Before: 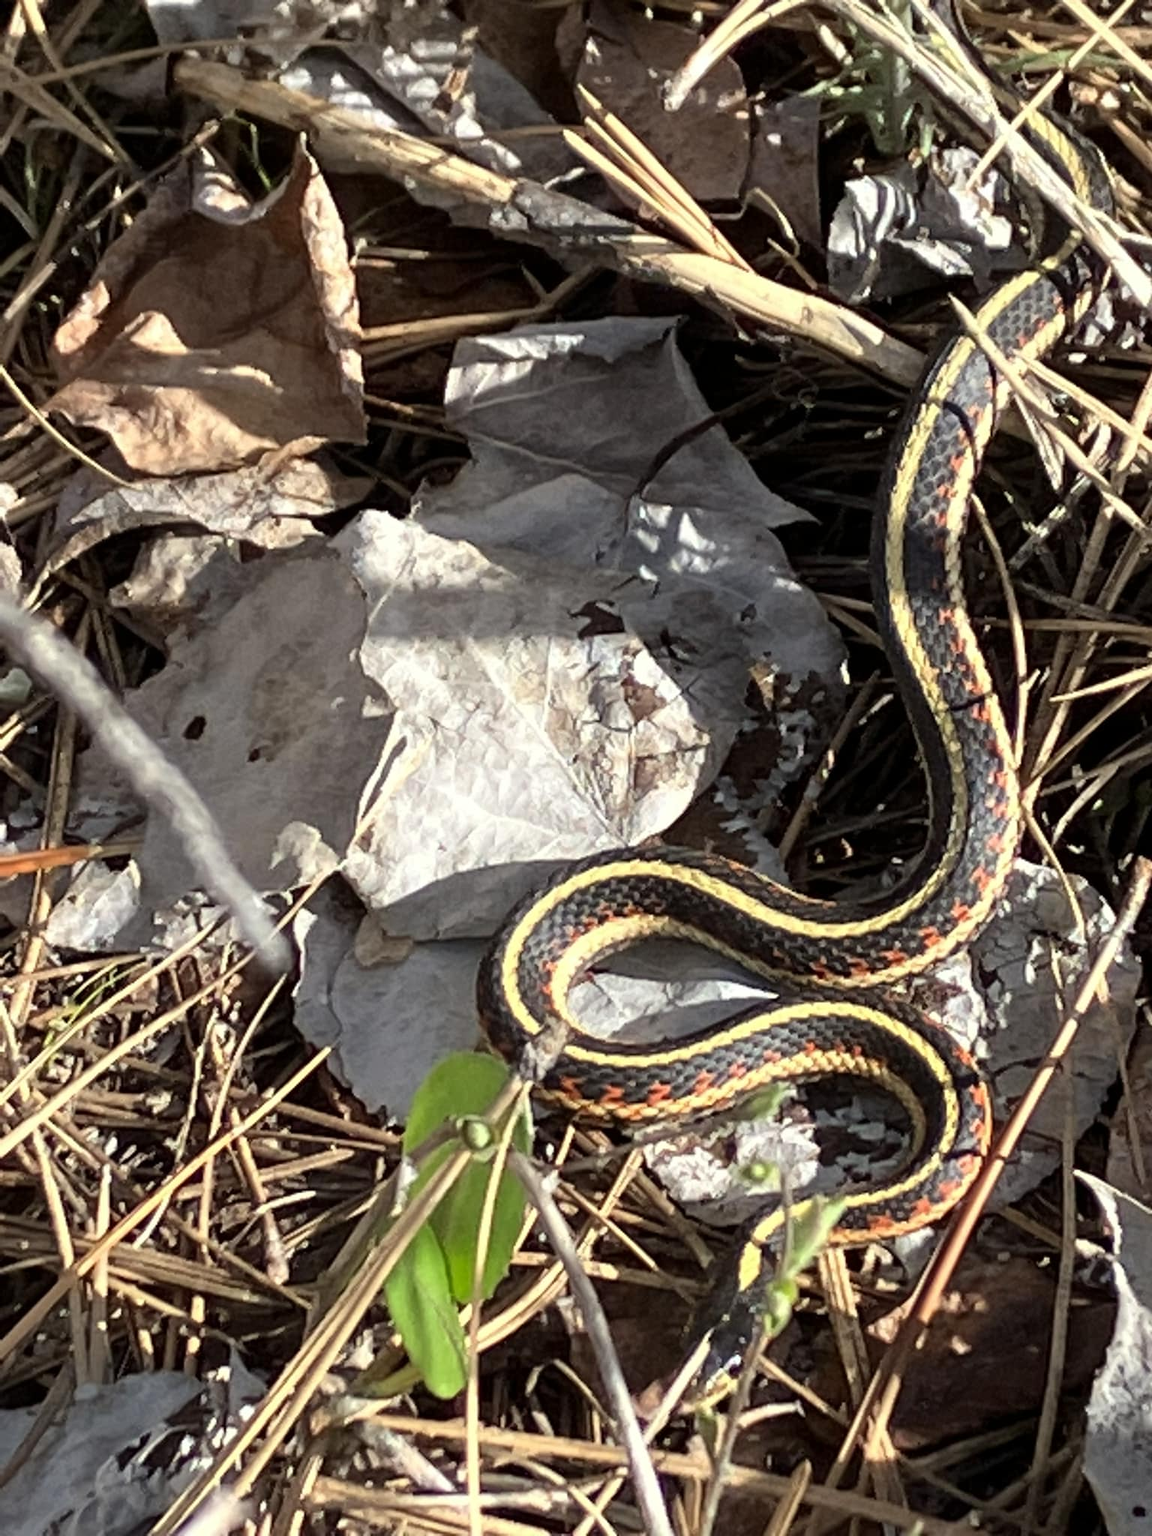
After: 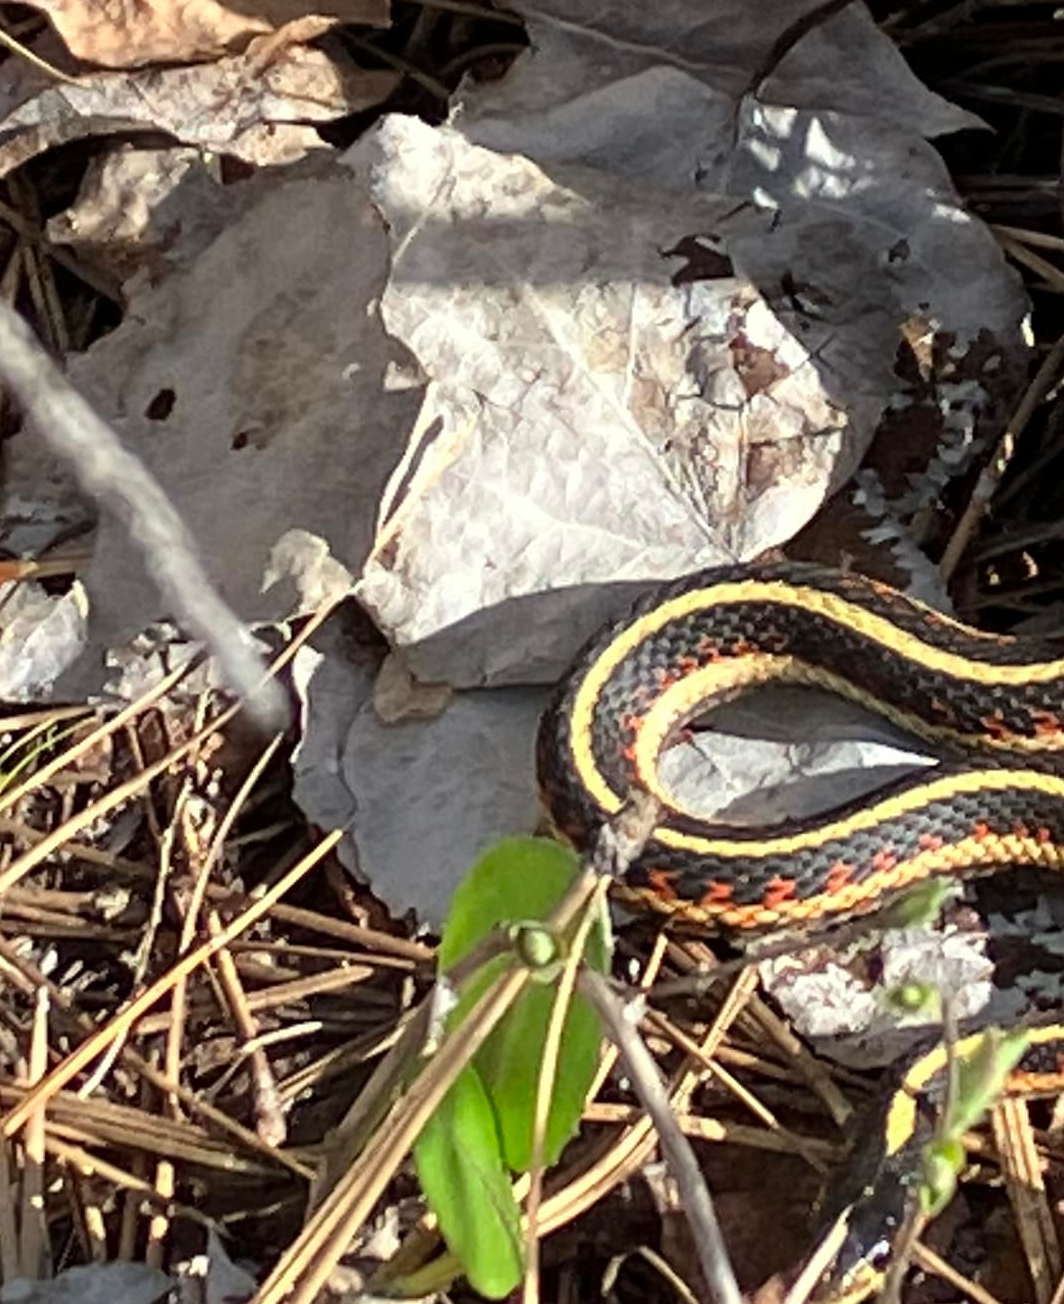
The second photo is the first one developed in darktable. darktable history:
white balance: emerald 1
exposure: compensate highlight preservation false
crop: left 6.488%, top 27.668%, right 24.183%, bottom 8.656%
